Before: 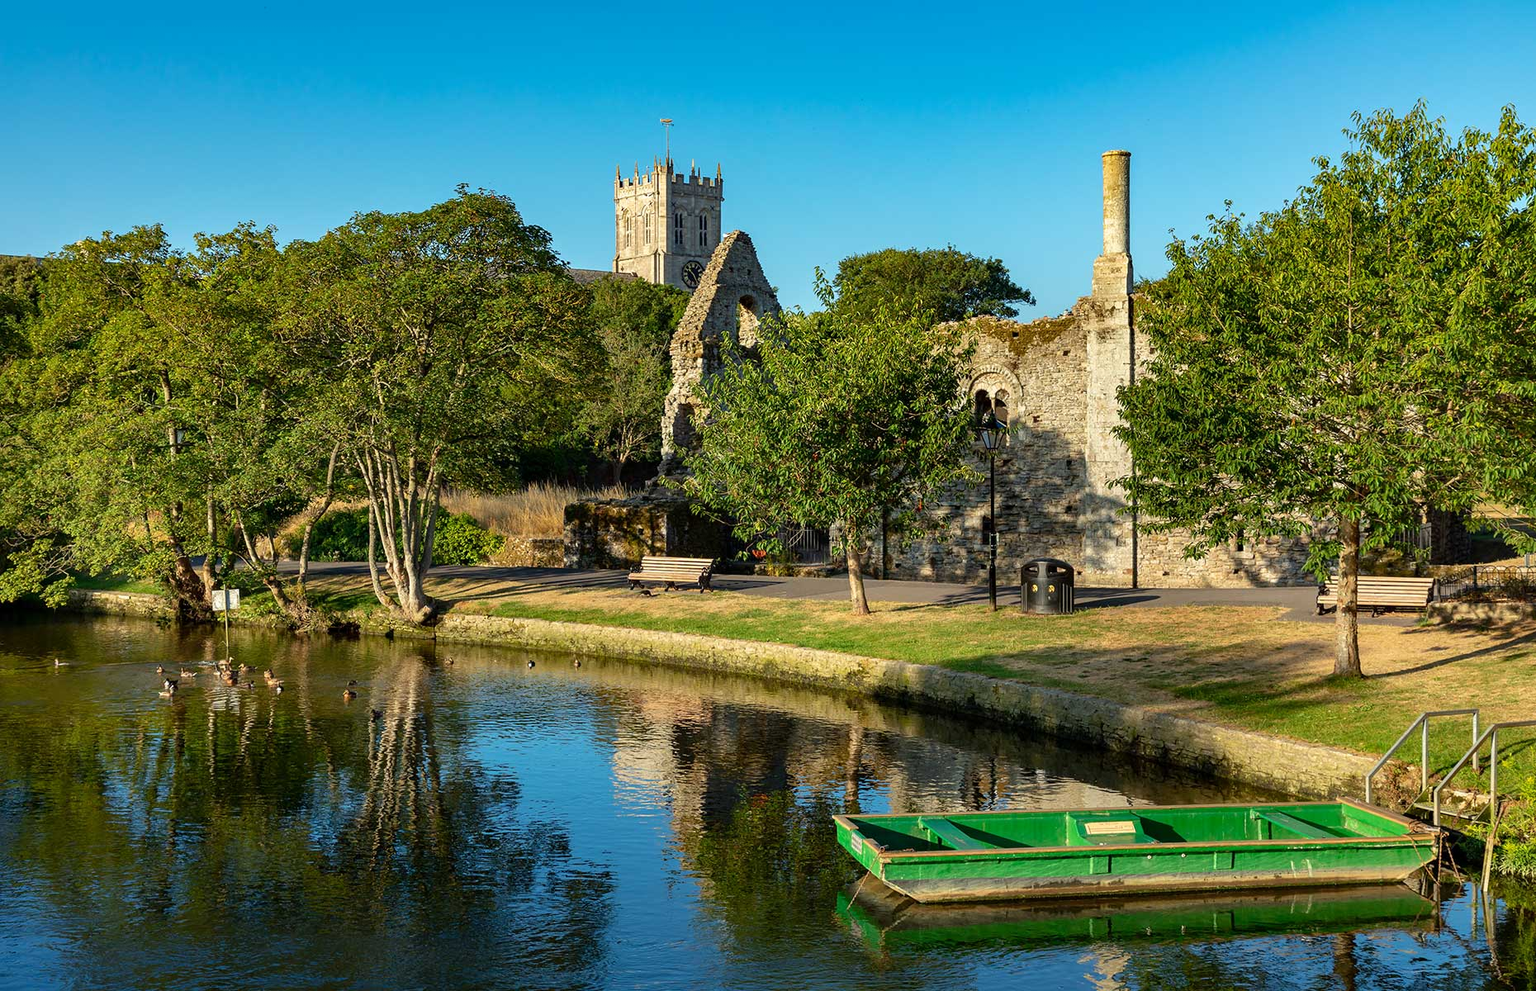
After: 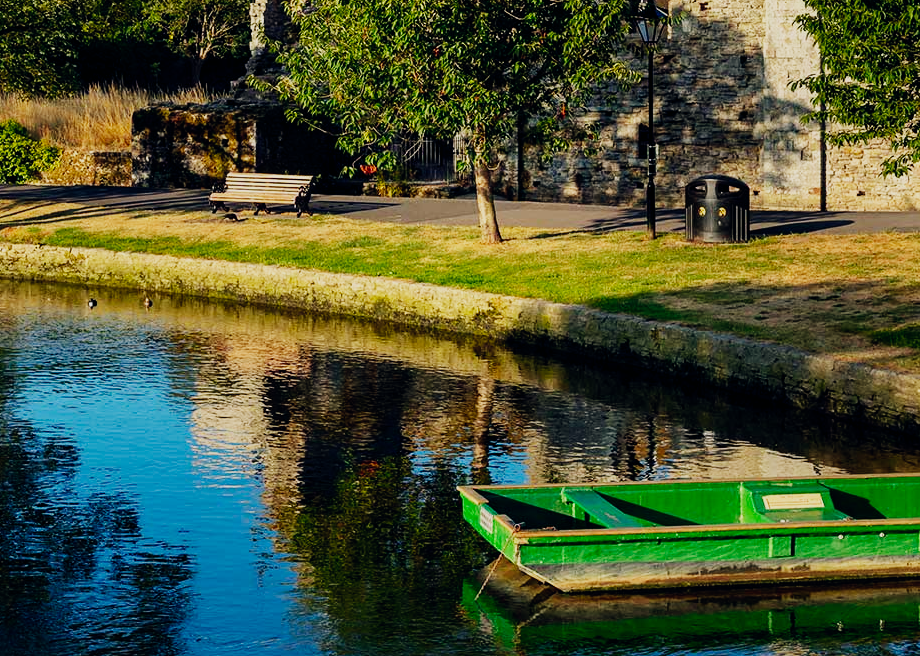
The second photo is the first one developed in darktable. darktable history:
color balance rgb: shadows lift › hue 87.51°, highlights gain › chroma 1.35%, highlights gain › hue 55.1°, global offset › chroma 0.13%, global offset › hue 253.66°, perceptual saturation grading › global saturation 16.38%
crop: left 29.672%, top 41.786%, right 20.851%, bottom 3.487%
sigmoid: contrast 1.7, skew -0.2, preserve hue 0%, red attenuation 0.1, red rotation 0.035, green attenuation 0.1, green rotation -0.017, blue attenuation 0.15, blue rotation -0.052, base primaries Rec2020
